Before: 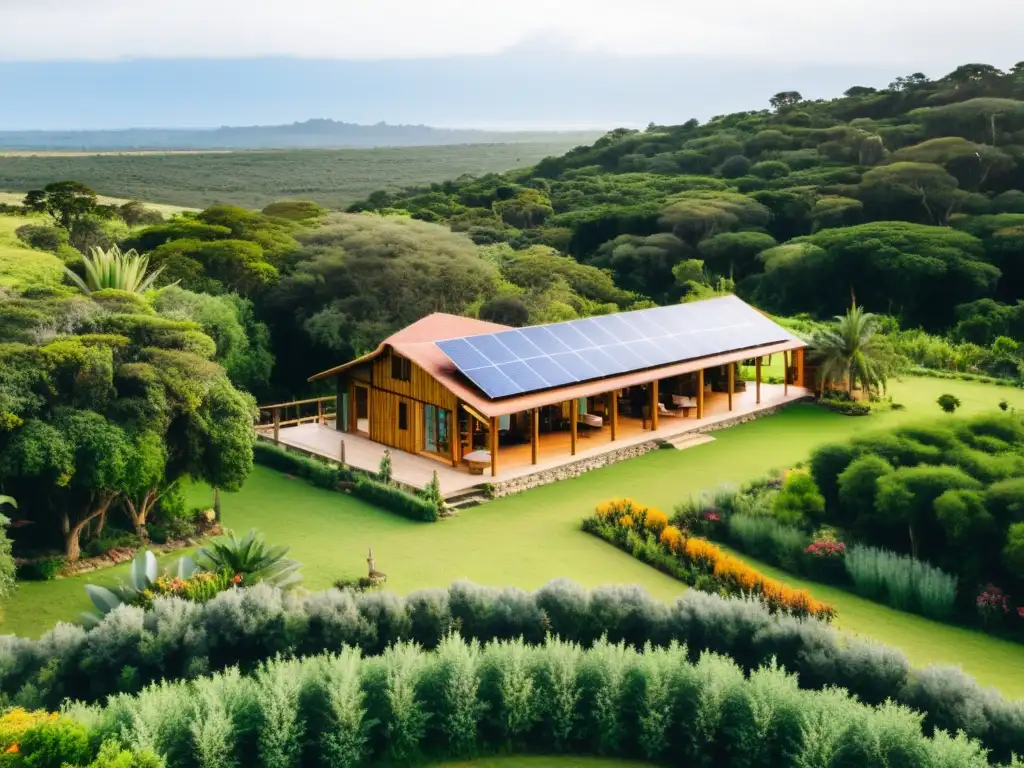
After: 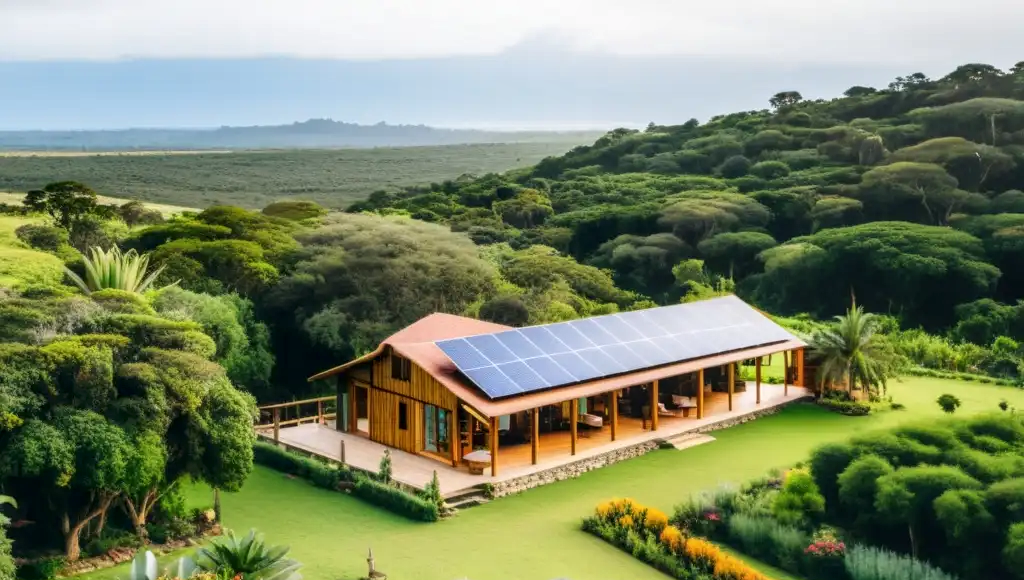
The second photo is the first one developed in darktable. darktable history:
local contrast: on, module defaults
crop: bottom 24.44%
